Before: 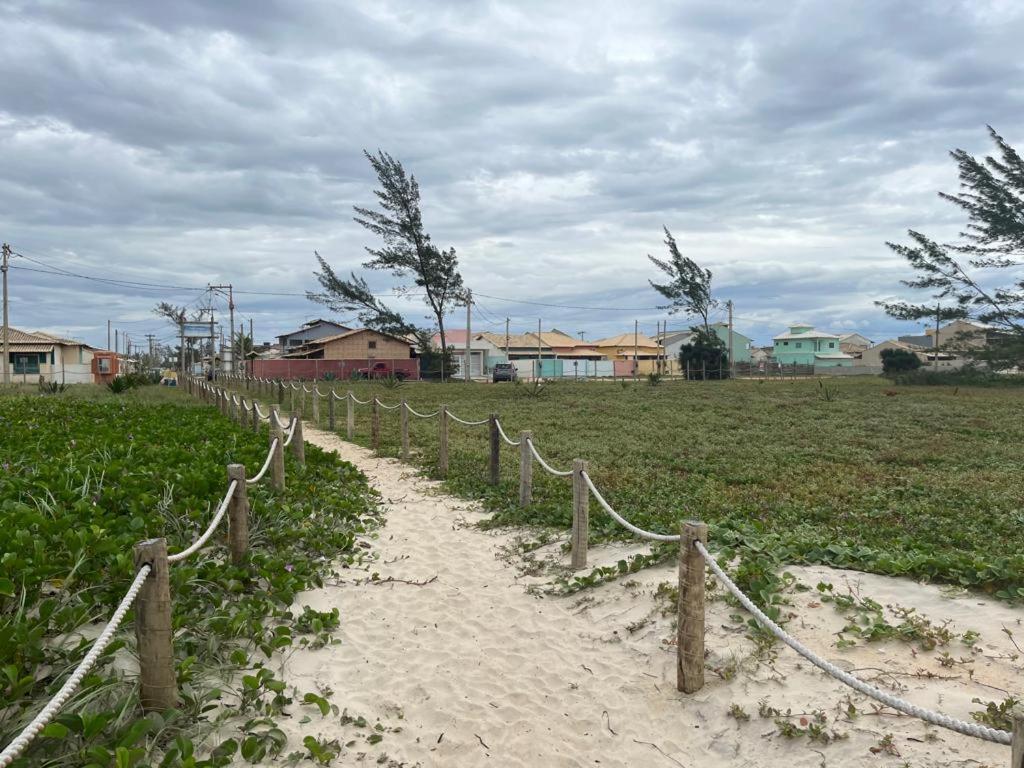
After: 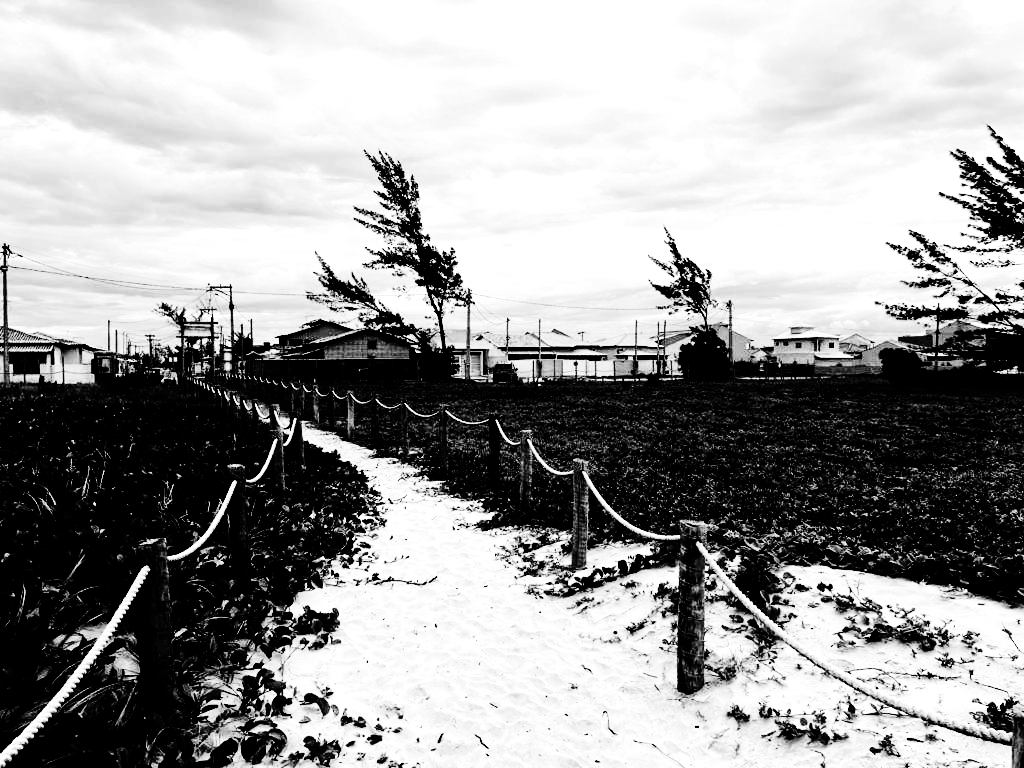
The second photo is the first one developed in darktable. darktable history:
shadows and highlights: shadows 25, highlights -25
monochrome: on, module defaults
tone equalizer: -8 EV -0.75 EV, -7 EV -0.7 EV, -6 EV -0.6 EV, -5 EV -0.4 EV, -3 EV 0.4 EV, -2 EV 0.6 EV, -1 EV 0.7 EV, +0 EV 0.75 EV, edges refinement/feathering 500, mask exposure compensation -1.57 EV, preserve details no
contrast brightness saturation: contrast 0.77, brightness -1, saturation 1
